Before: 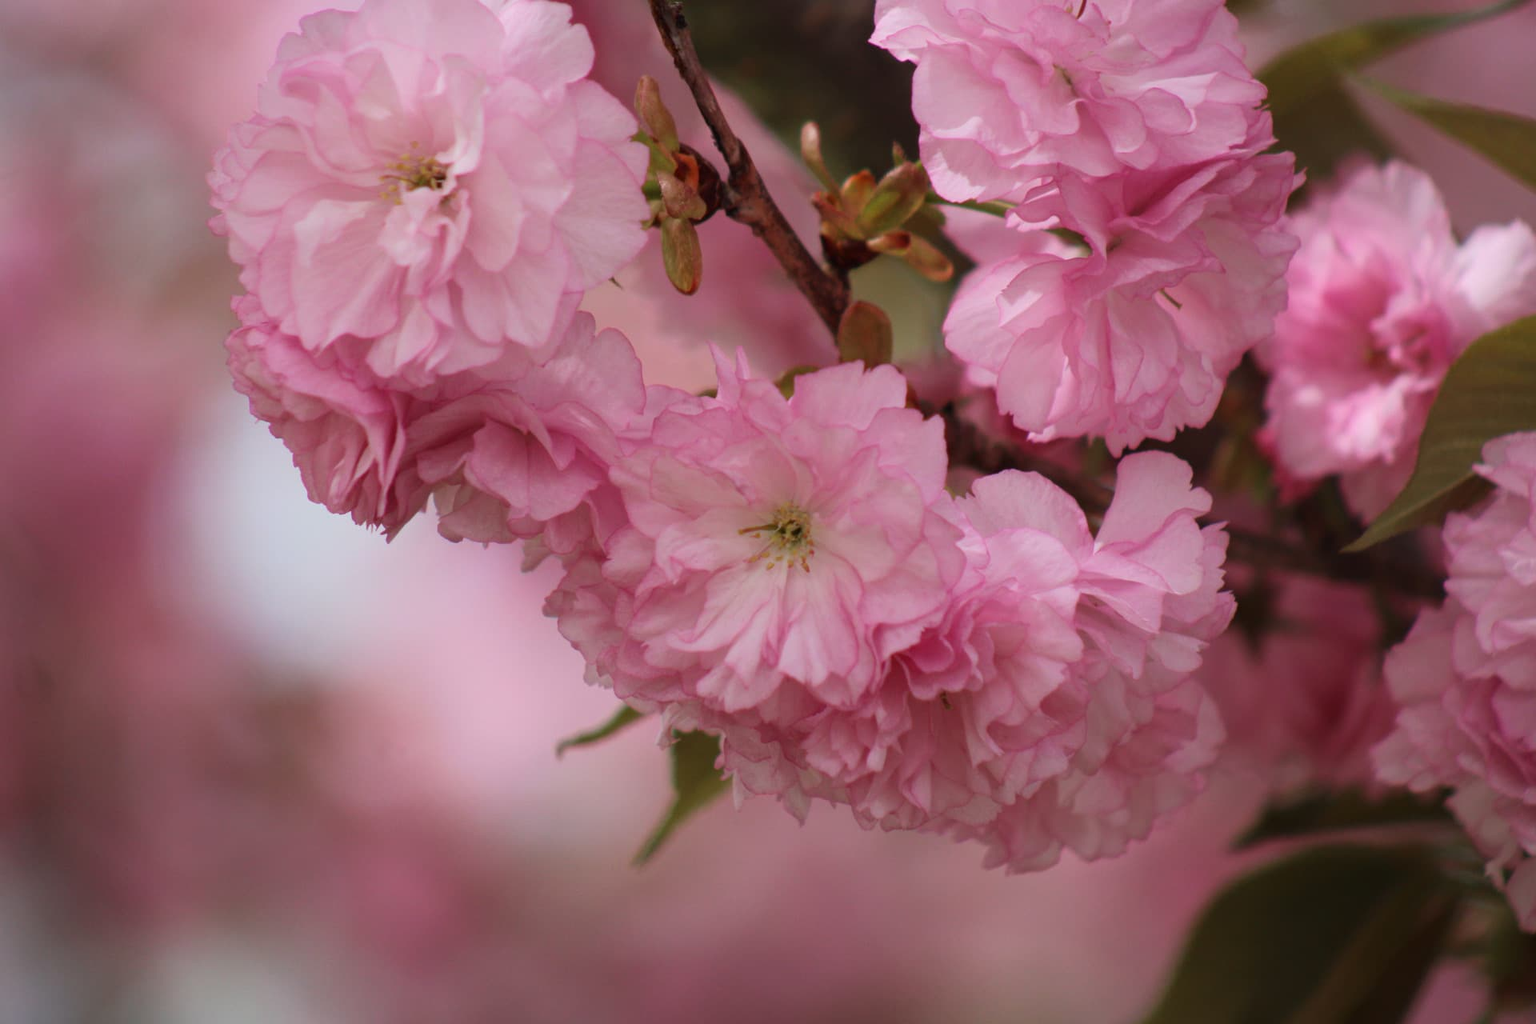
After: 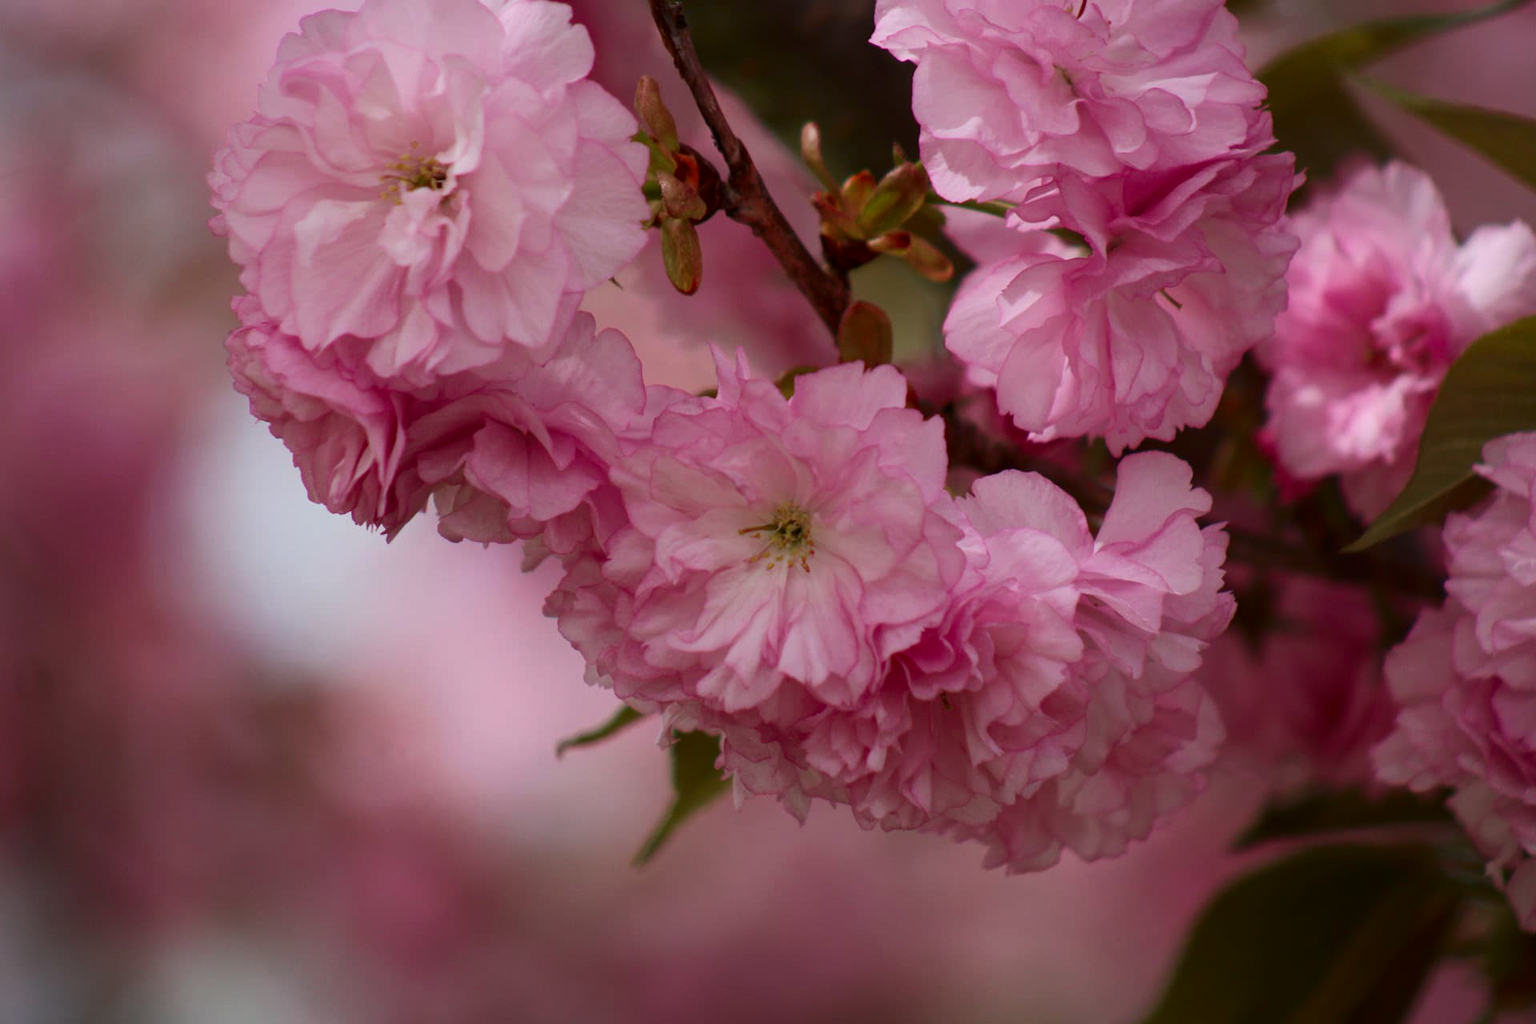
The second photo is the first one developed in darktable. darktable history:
contrast brightness saturation: contrast 0.07, brightness -0.135, saturation 0.047
